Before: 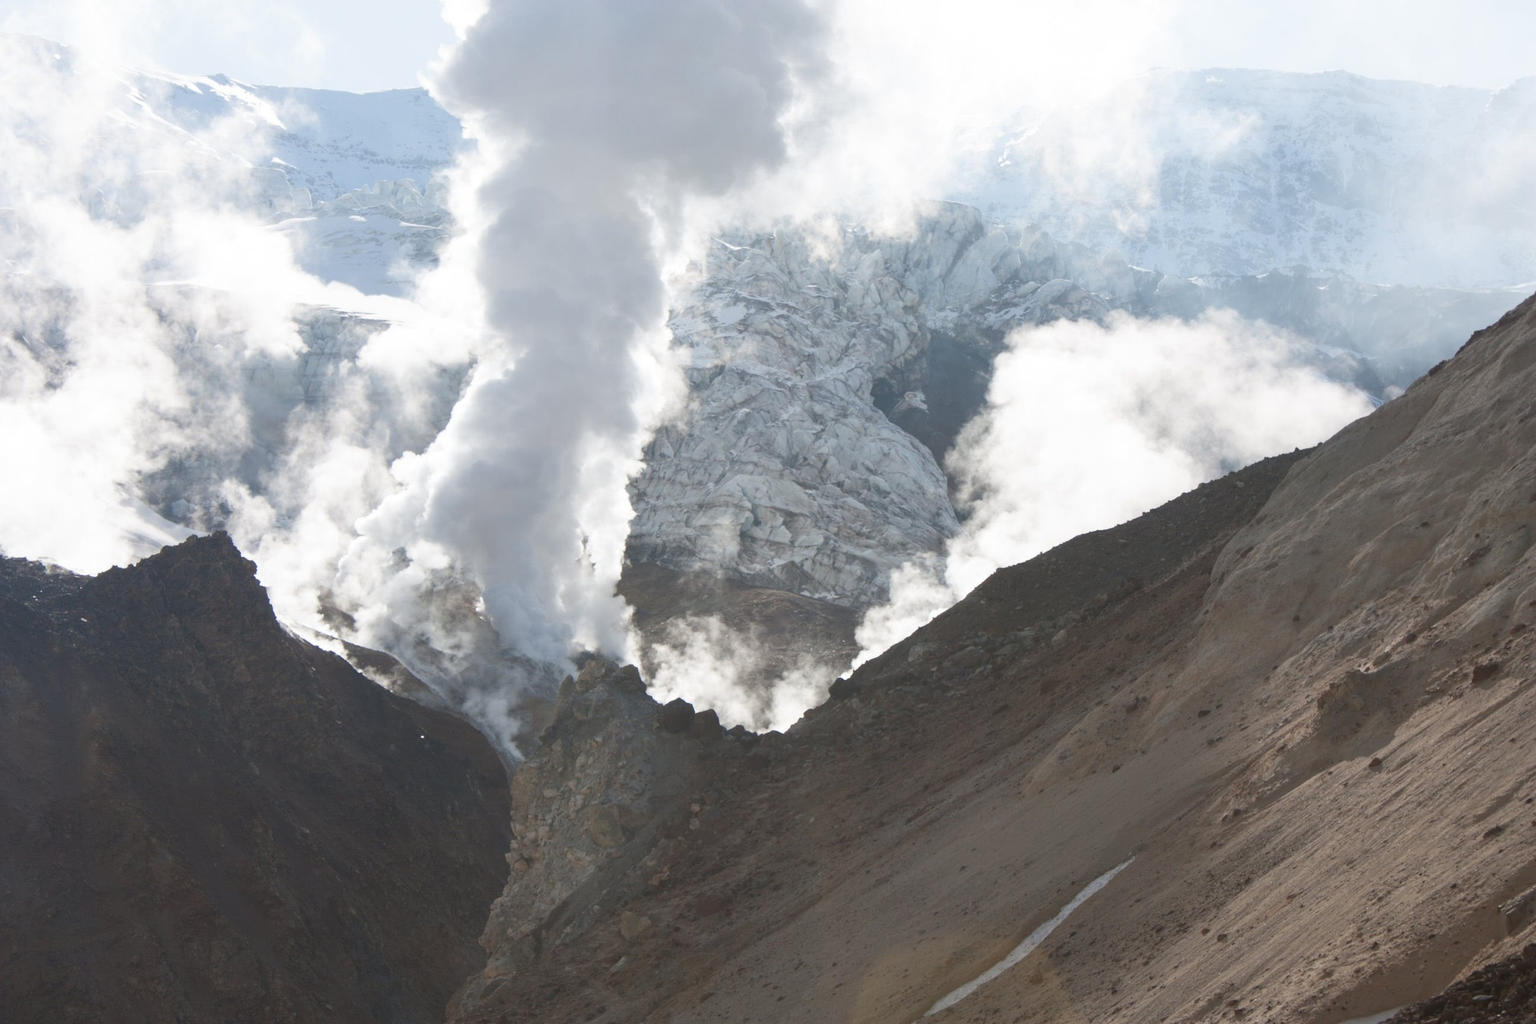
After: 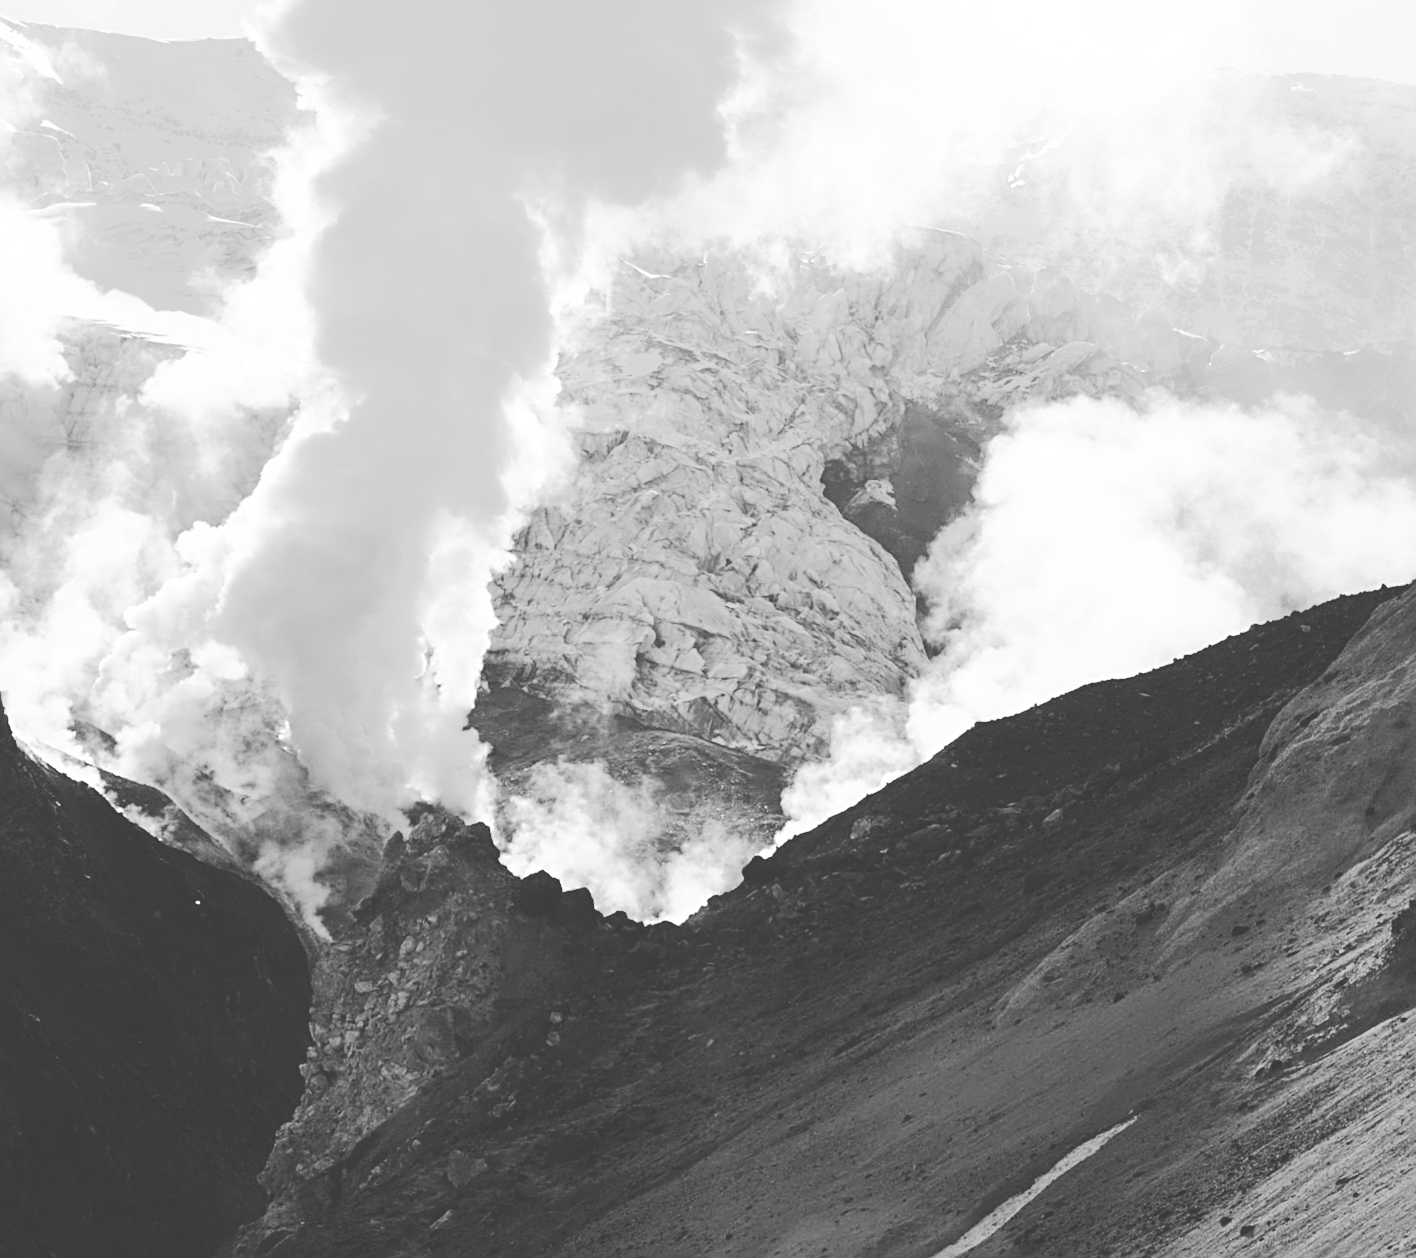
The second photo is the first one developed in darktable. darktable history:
color zones: curves: ch0 [(0.004, 0.305) (0.261, 0.623) (0.389, 0.399) (0.708, 0.571) (0.947, 0.34)]; ch1 [(0.025, 0.645) (0.229, 0.584) (0.326, 0.551) (0.484, 0.262) (0.757, 0.643)]
crop and rotate: angle -3.27°, left 14.277%, top 0.028%, right 10.766%, bottom 0.028%
contrast brightness saturation: contrast 0.26, brightness 0.02, saturation 0.87
color contrast: green-magenta contrast 0, blue-yellow contrast 0
white balance: emerald 1
sharpen: radius 2.767
tone curve: curves: ch0 [(0, 0) (0.003, 0.219) (0.011, 0.219) (0.025, 0.223) (0.044, 0.226) (0.069, 0.232) (0.1, 0.24) (0.136, 0.245) (0.177, 0.257) (0.224, 0.281) (0.277, 0.324) (0.335, 0.392) (0.399, 0.484) (0.468, 0.585) (0.543, 0.672) (0.623, 0.741) (0.709, 0.788) (0.801, 0.835) (0.898, 0.878) (1, 1)], preserve colors none
